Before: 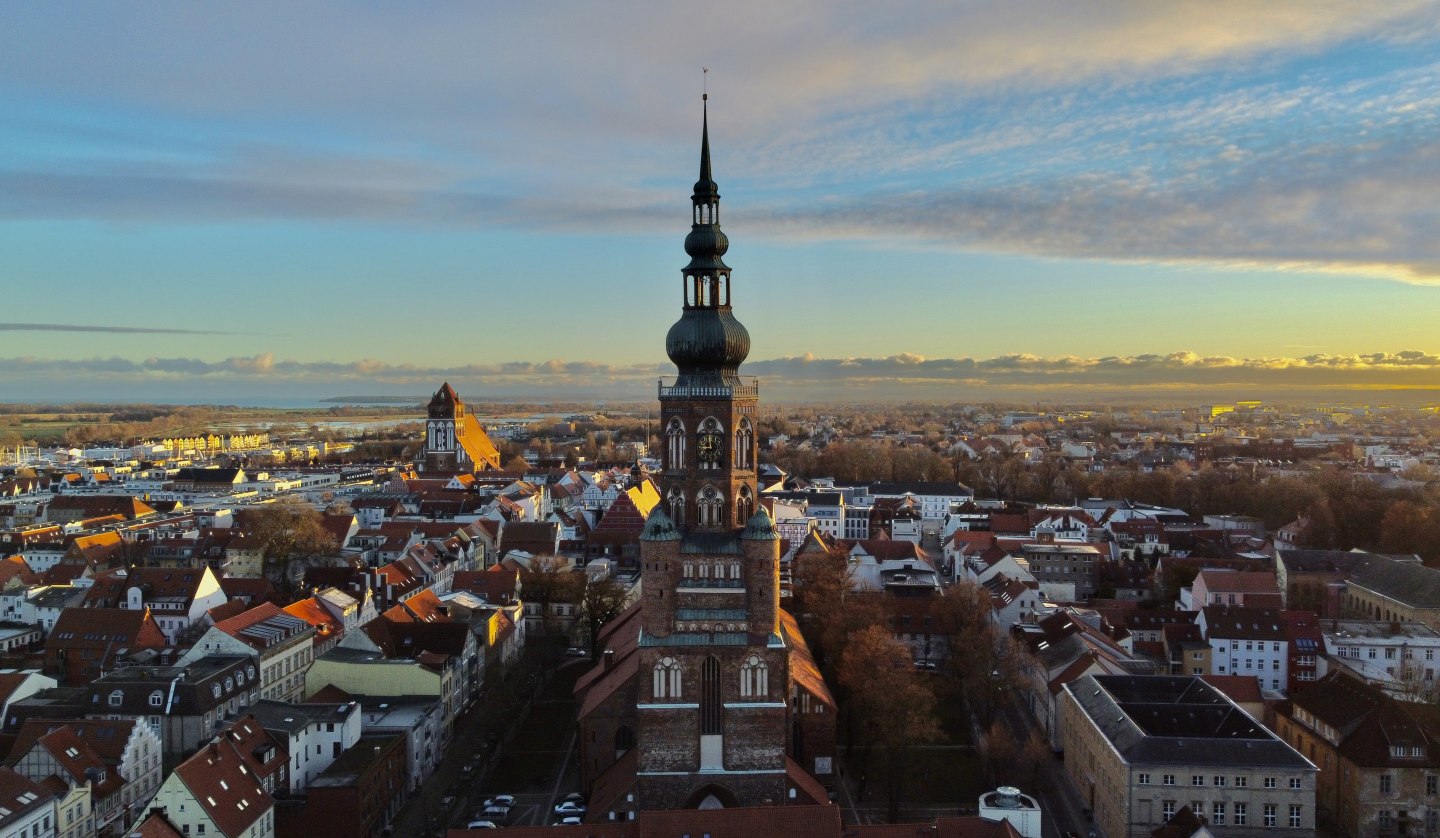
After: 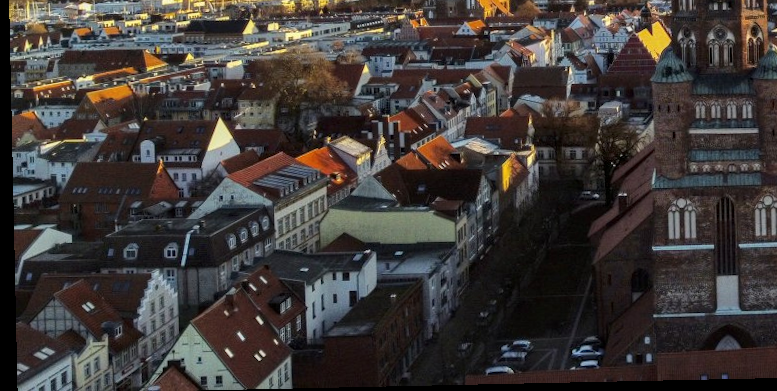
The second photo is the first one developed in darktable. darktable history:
rotate and perspective: rotation -1.24°, automatic cropping off
local contrast: on, module defaults
crop and rotate: top 54.778%, right 46.61%, bottom 0.159%
tone equalizer: on, module defaults
